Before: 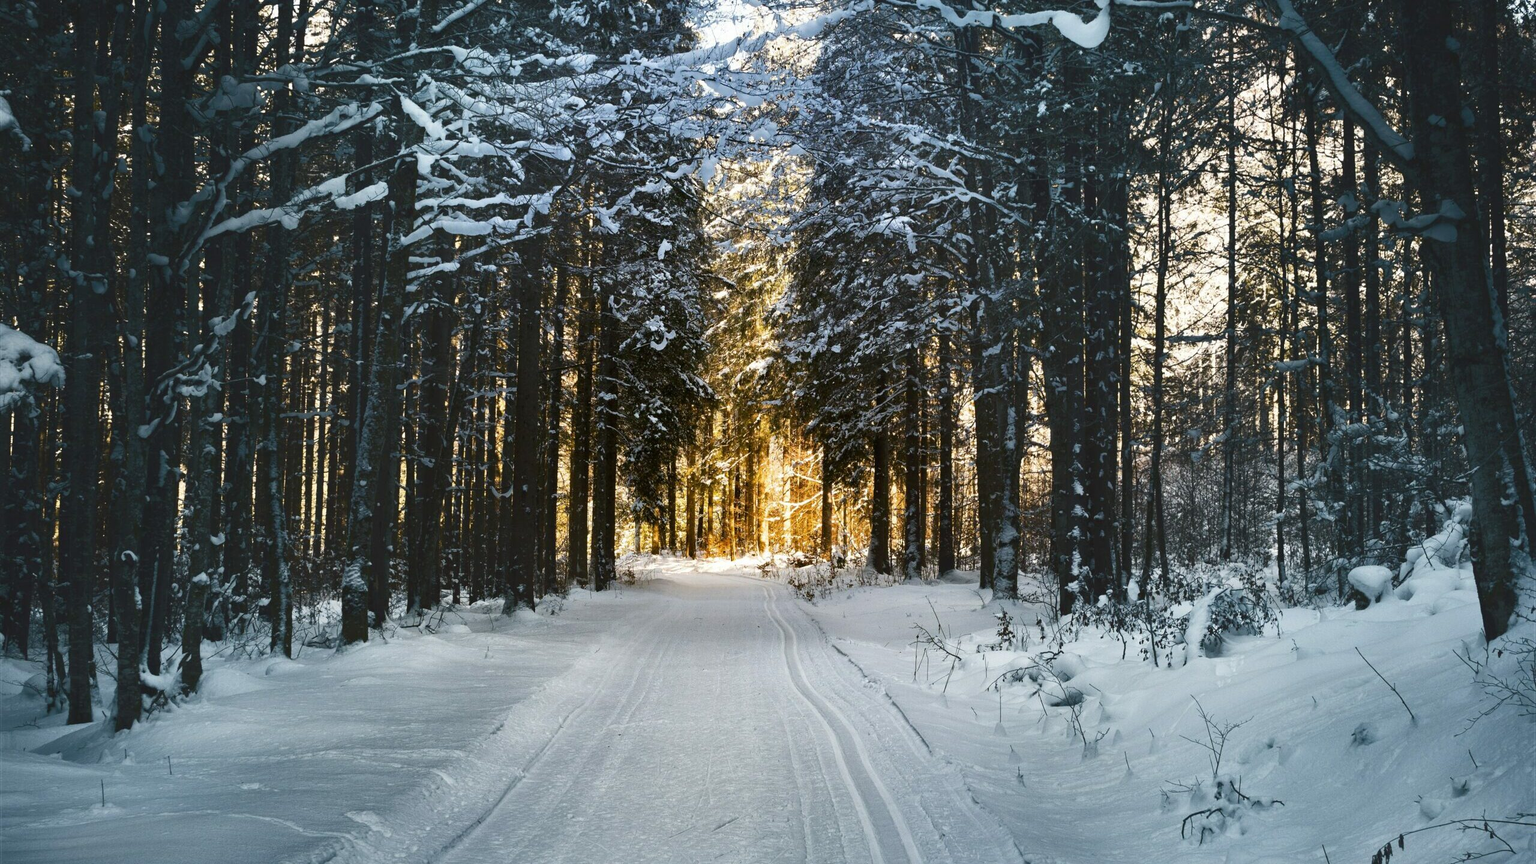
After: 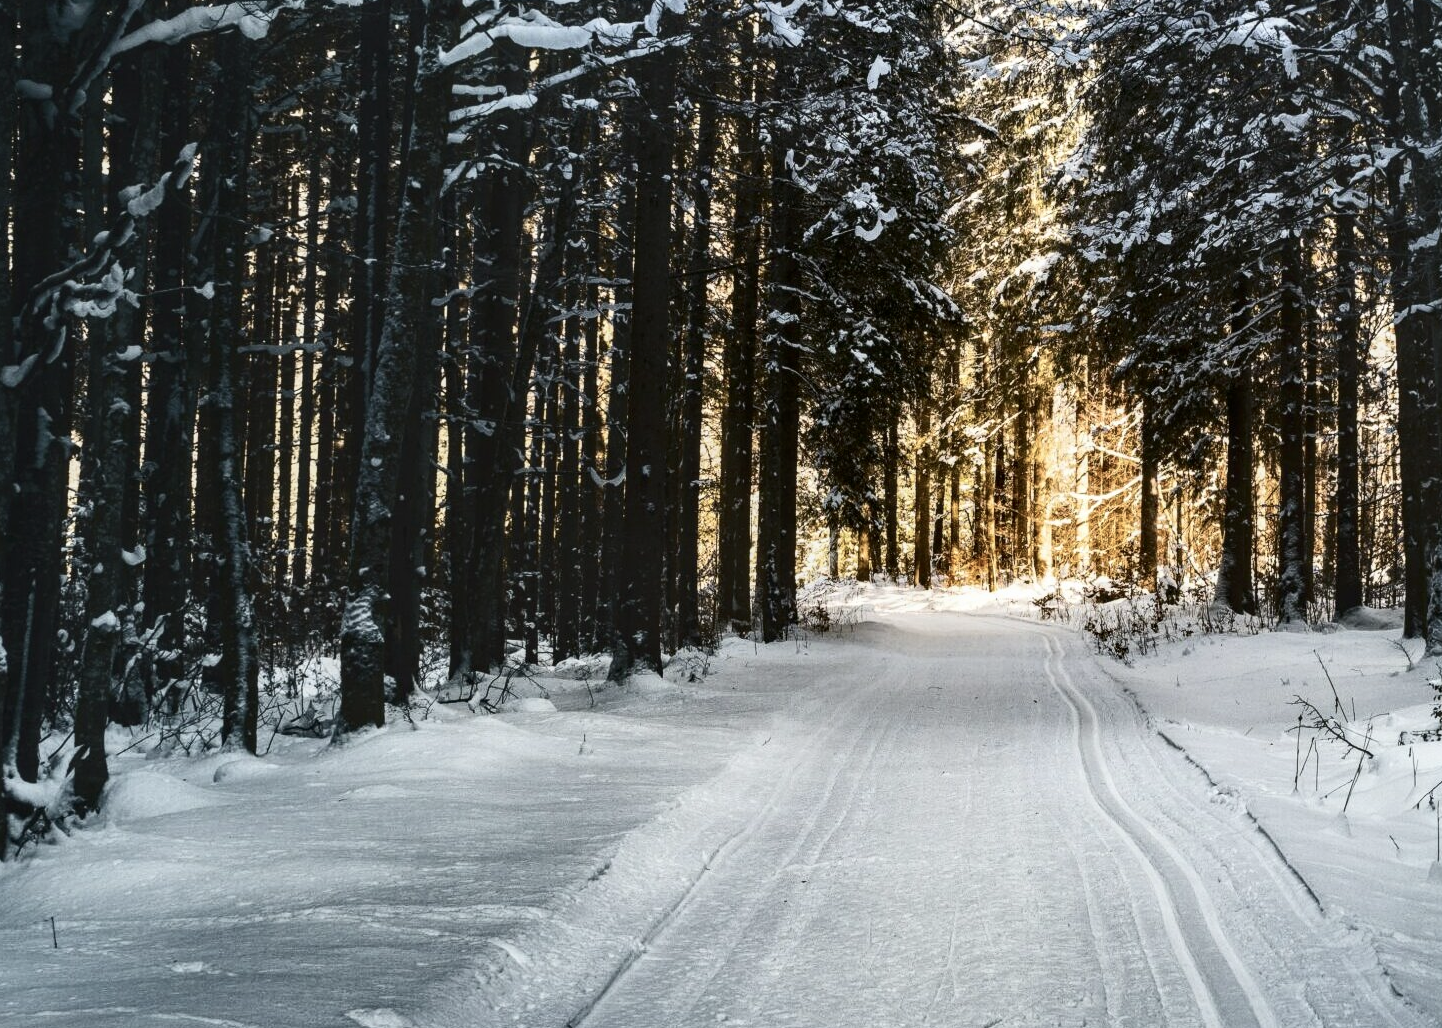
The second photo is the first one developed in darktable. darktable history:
crop: left 8.966%, top 23.852%, right 34.699%, bottom 4.703%
local contrast: on, module defaults
contrast brightness saturation: contrast 0.25, saturation -0.31
